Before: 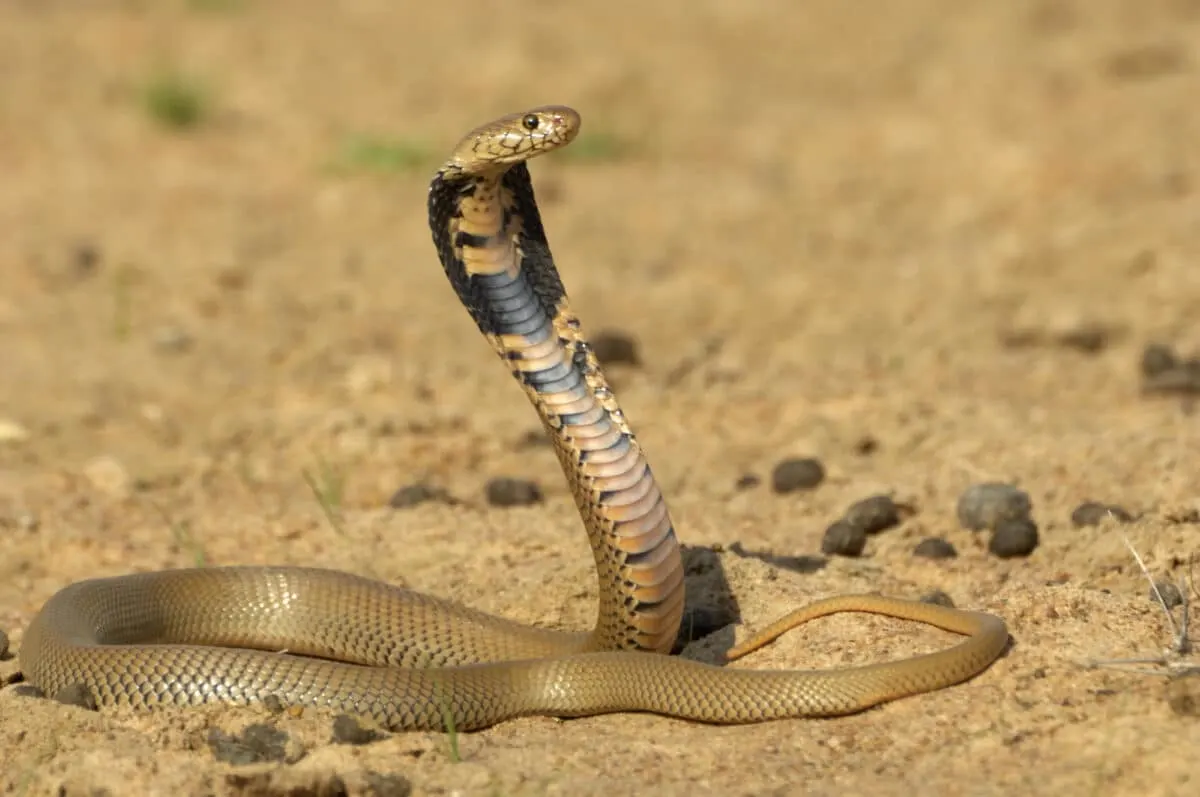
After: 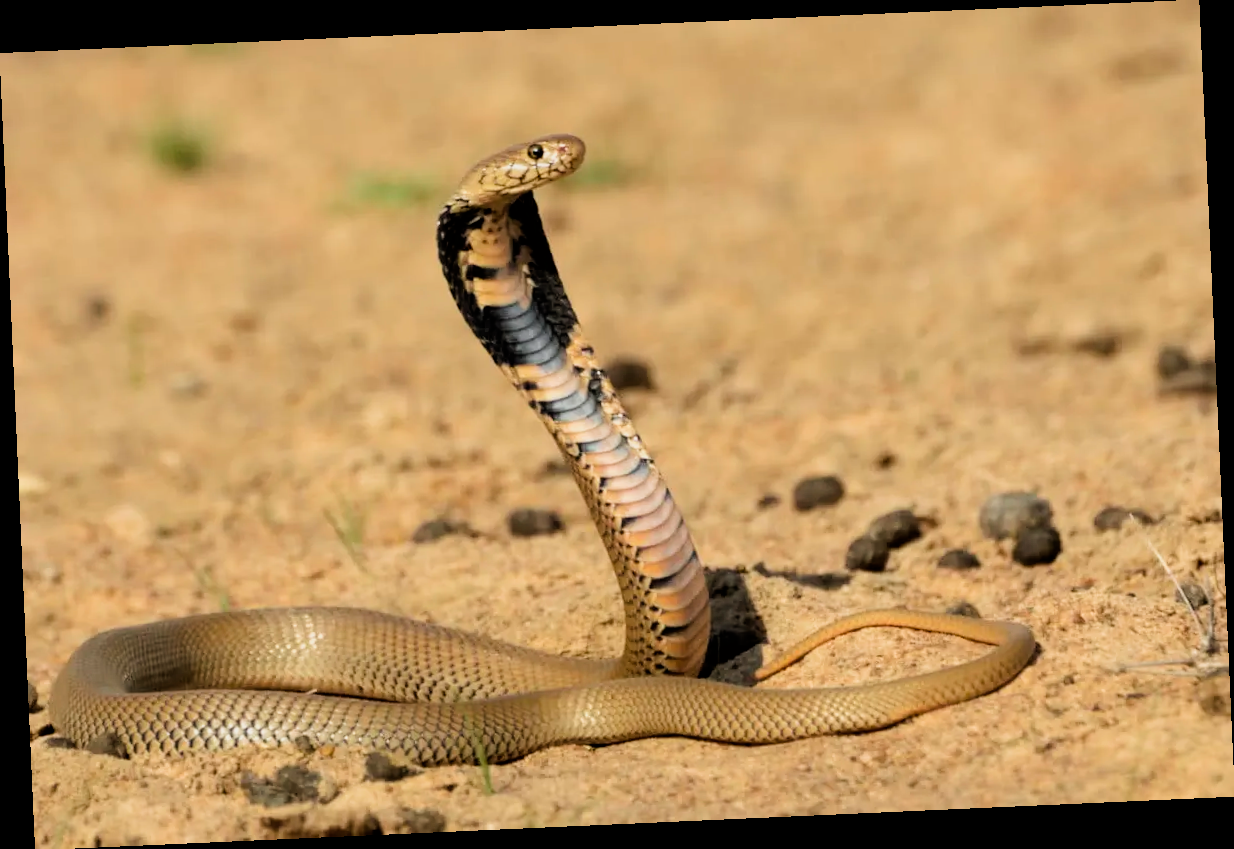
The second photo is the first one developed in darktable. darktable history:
filmic rgb: black relative exposure -5 EV, white relative exposure 3.5 EV, hardness 3.19, contrast 1.4, highlights saturation mix -30%
rotate and perspective: rotation -2.56°, automatic cropping off
